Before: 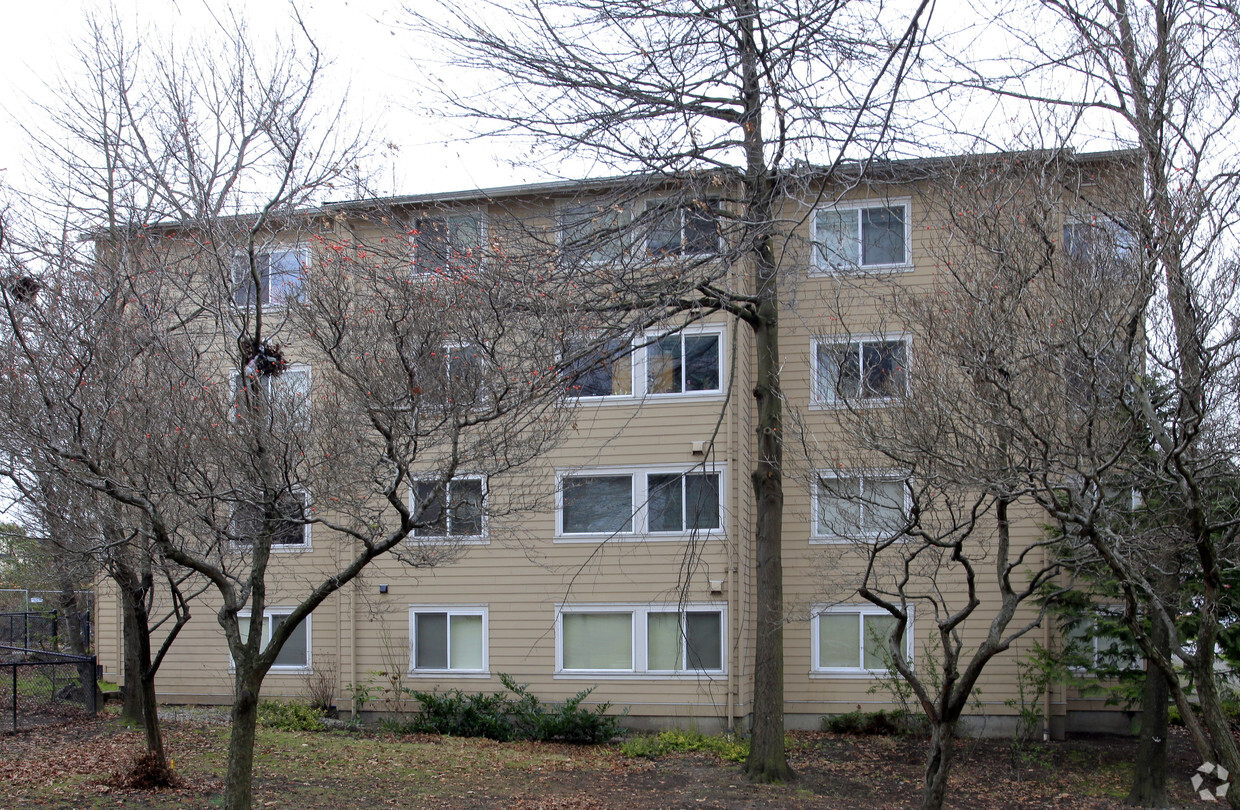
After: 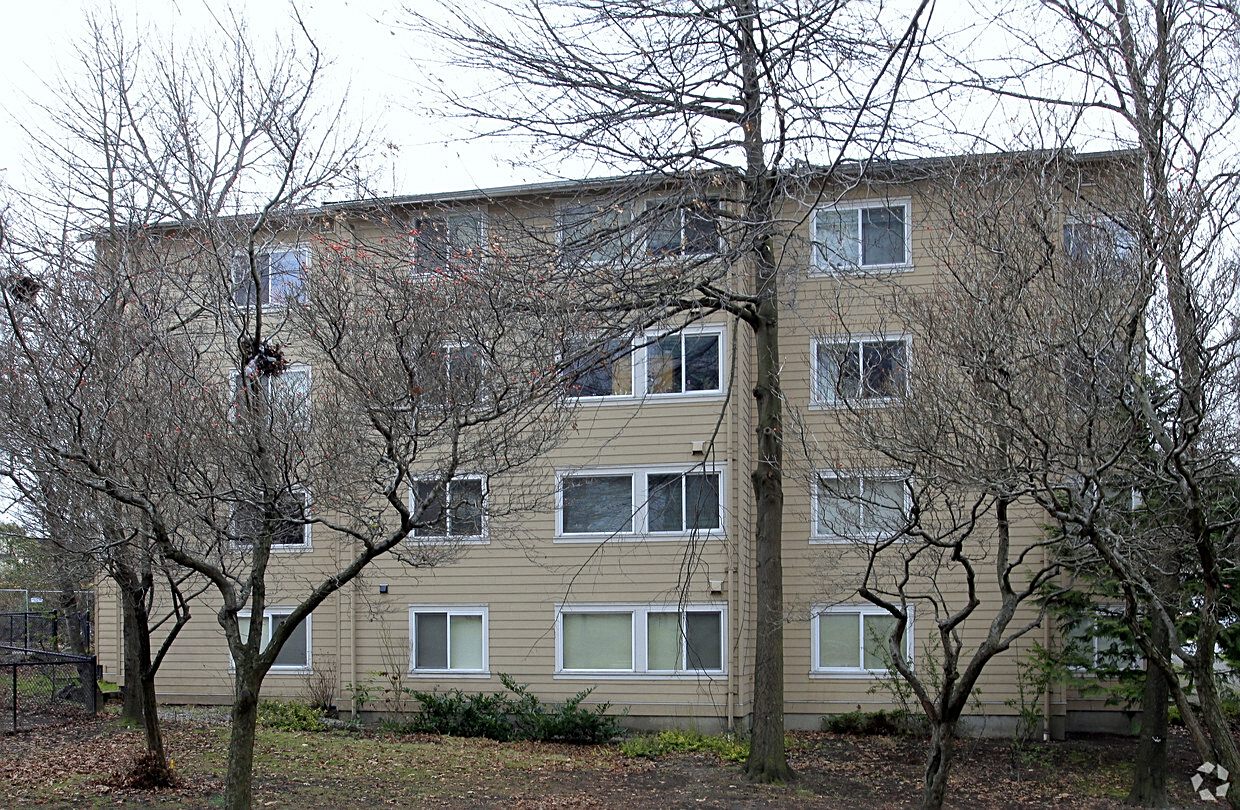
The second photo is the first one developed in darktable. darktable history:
sharpen: on, module defaults
color zones: curves: ch1 [(0.077, 0.436) (0.25, 0.5) (0.75, 0.5)]
grain: coarseness 0.09 ISO, strength 10%
white balance: red 0.978, blue 0.999
